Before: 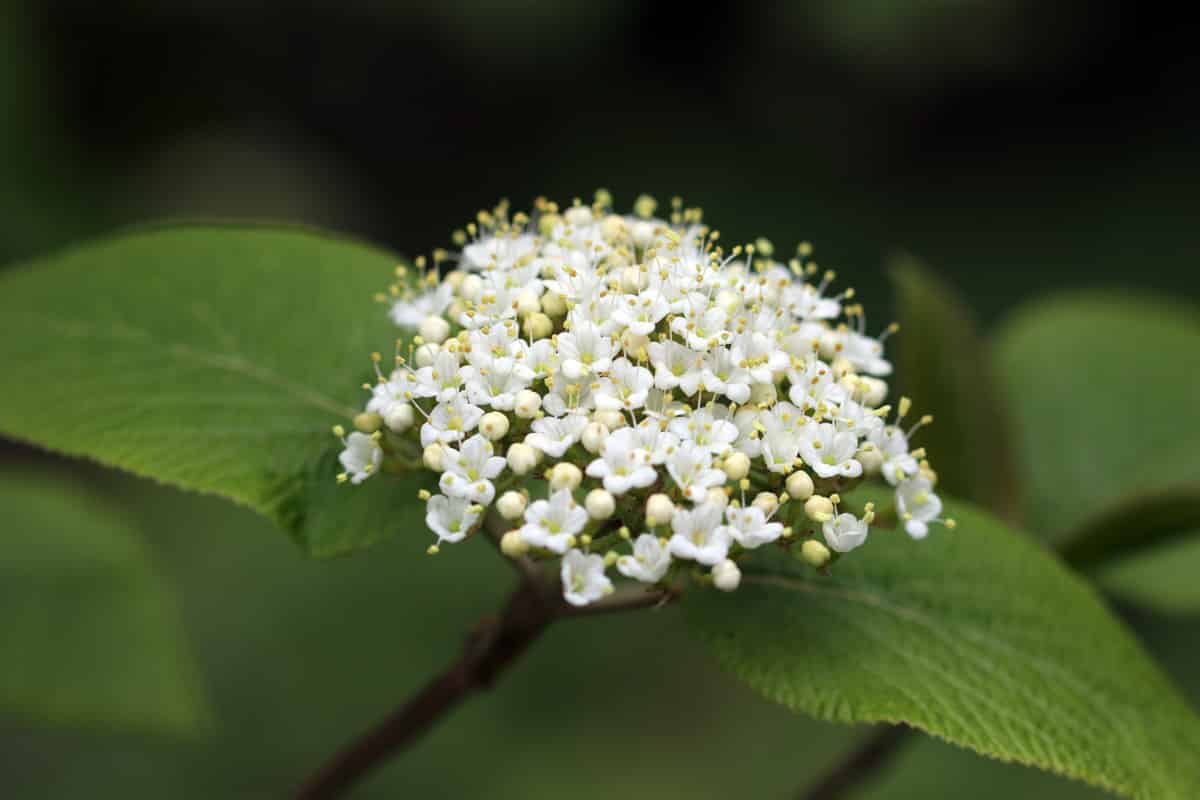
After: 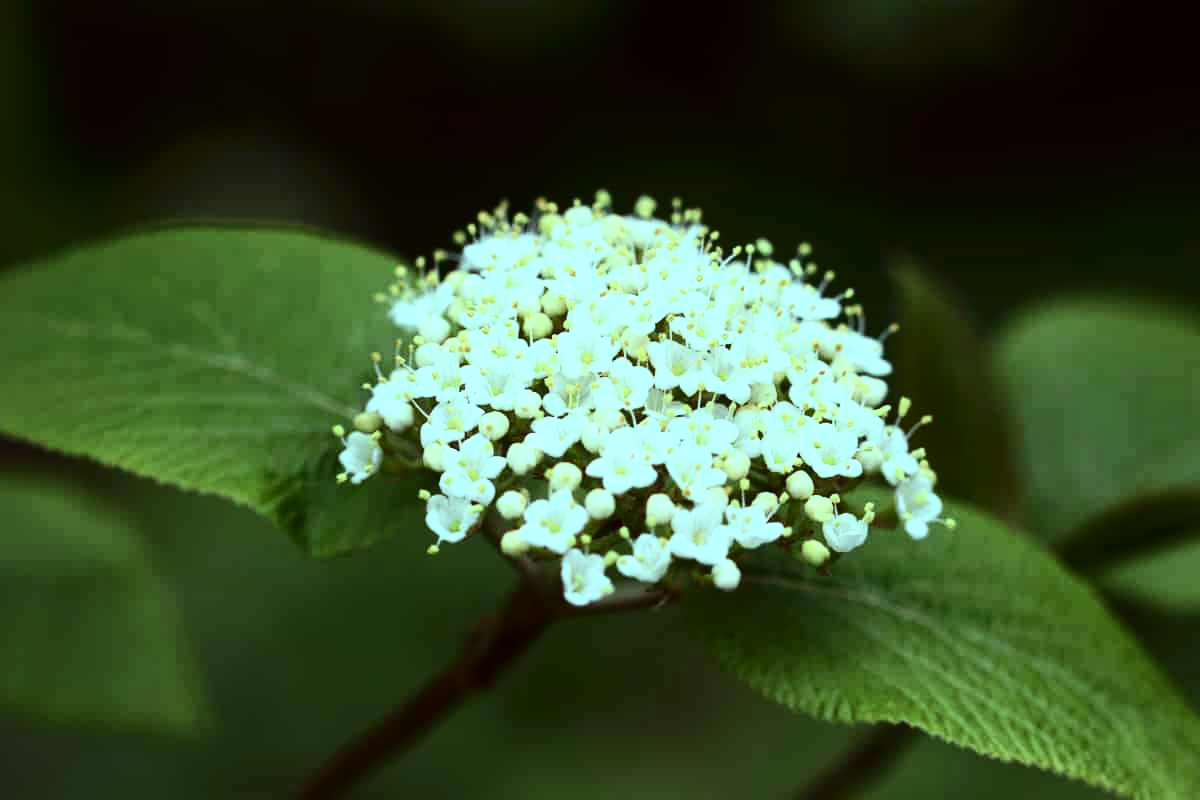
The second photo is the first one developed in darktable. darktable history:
color correction: highlights a* -4.98, highlights b* -3.76, shadows a* 3.83, shadows b* 4.08
contrast brightness saturation: contrast 0.28
tone equalizer: -8 EV 0.06 EV, smoothing diameter 25%, edges refinement/feathering 10, preserve details guided filter
color balance: mode lift, gamma, gain (sRGB), lift [0.997, 0.979, 1.021, 1.011], gamma [1, 1.084, 0.916, 0.998], gain [1, 0.87, 1.13, 1.101], contrast 4.55%, contrast fulcrum 38.24%, output saturation 104.09%
